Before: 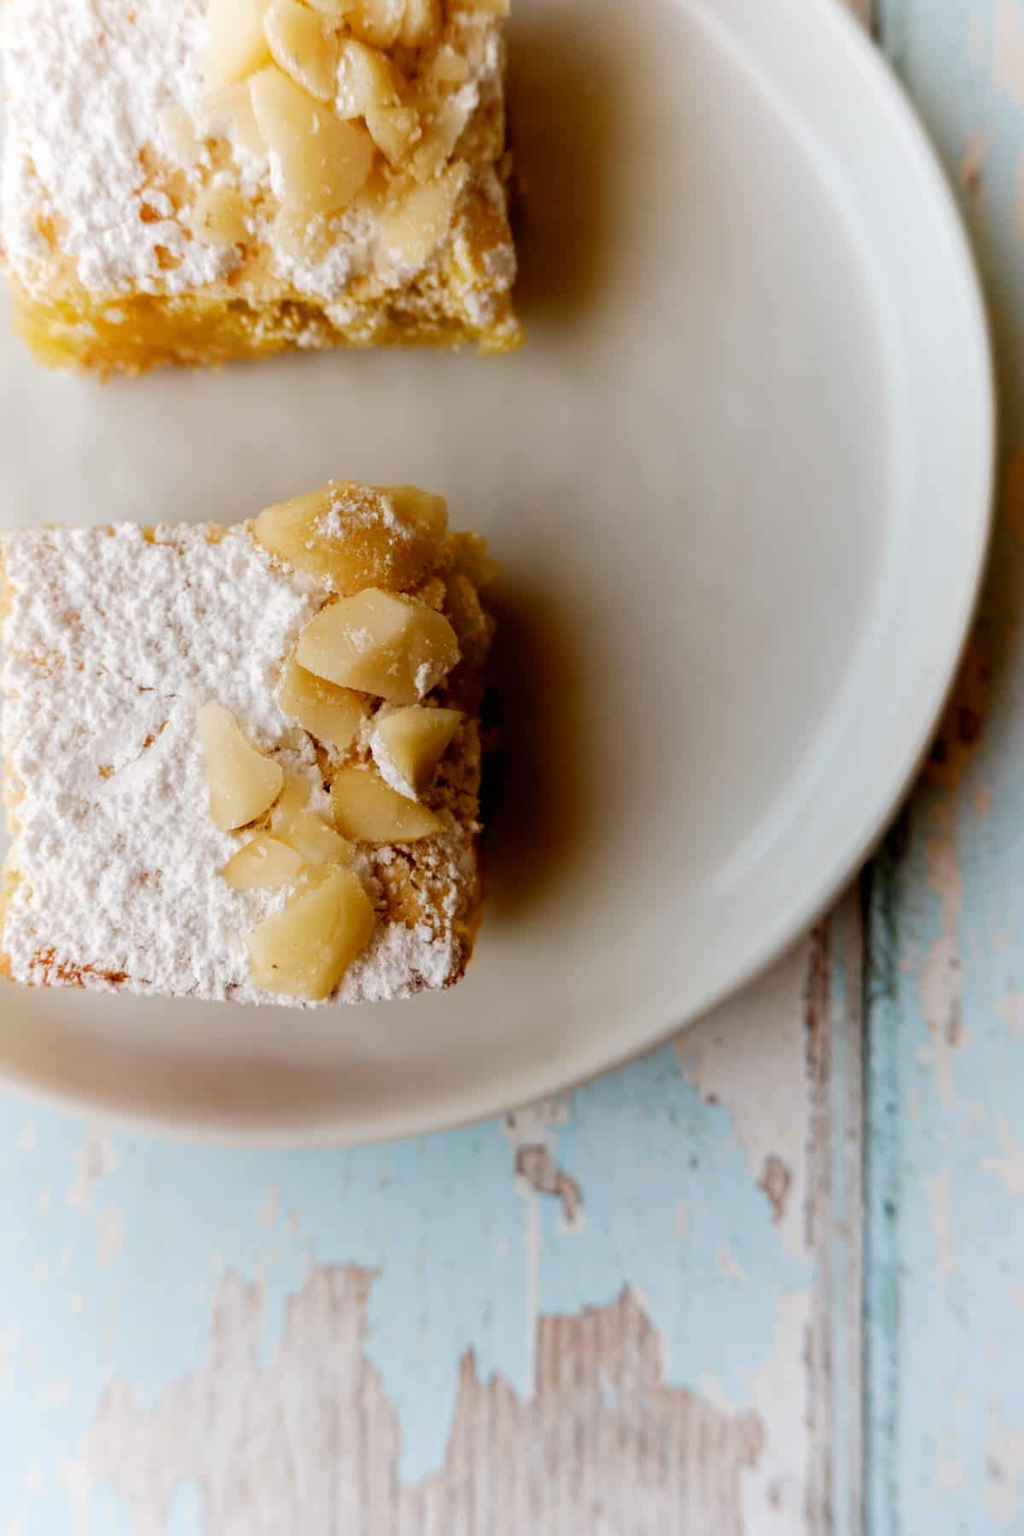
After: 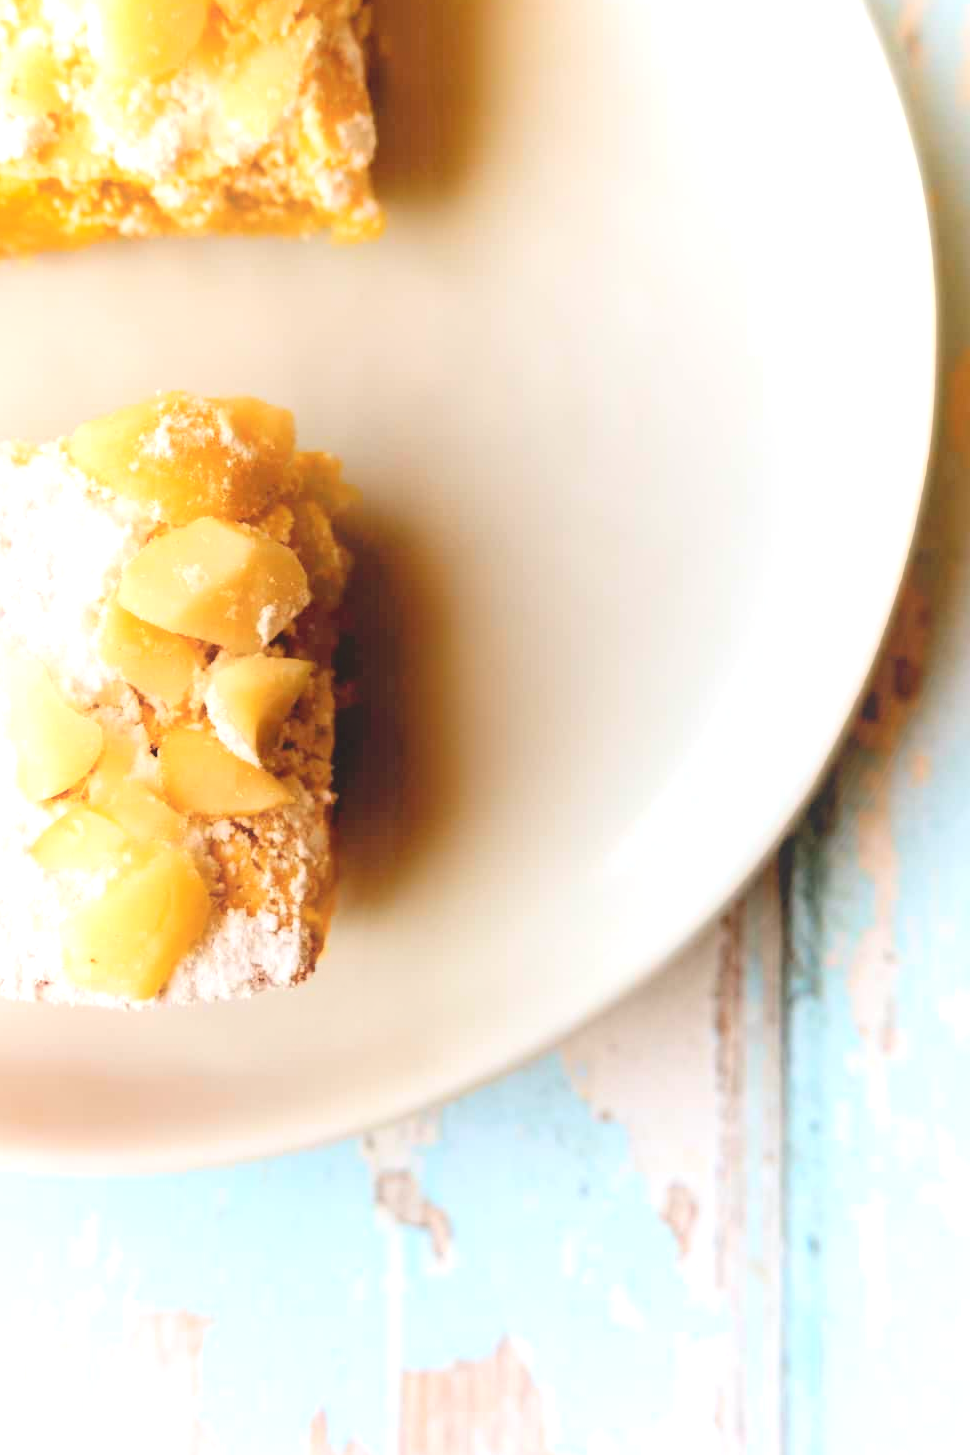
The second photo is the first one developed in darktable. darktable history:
contrast equalizer: octaves 7, y [[0.6 ×6], [0.55 ×6], [0 ×6], [0 ×6], [0 ×6]], mix -1
crop: left 19.159%, top 9.58%, bottom 9.58%
exposure: exposure 1 EV, compensate highlight preservation false
local contrast: on, module defaults
contrast brightness saturation: contrast 0.1, brightness 0.3, saturation 0.14
